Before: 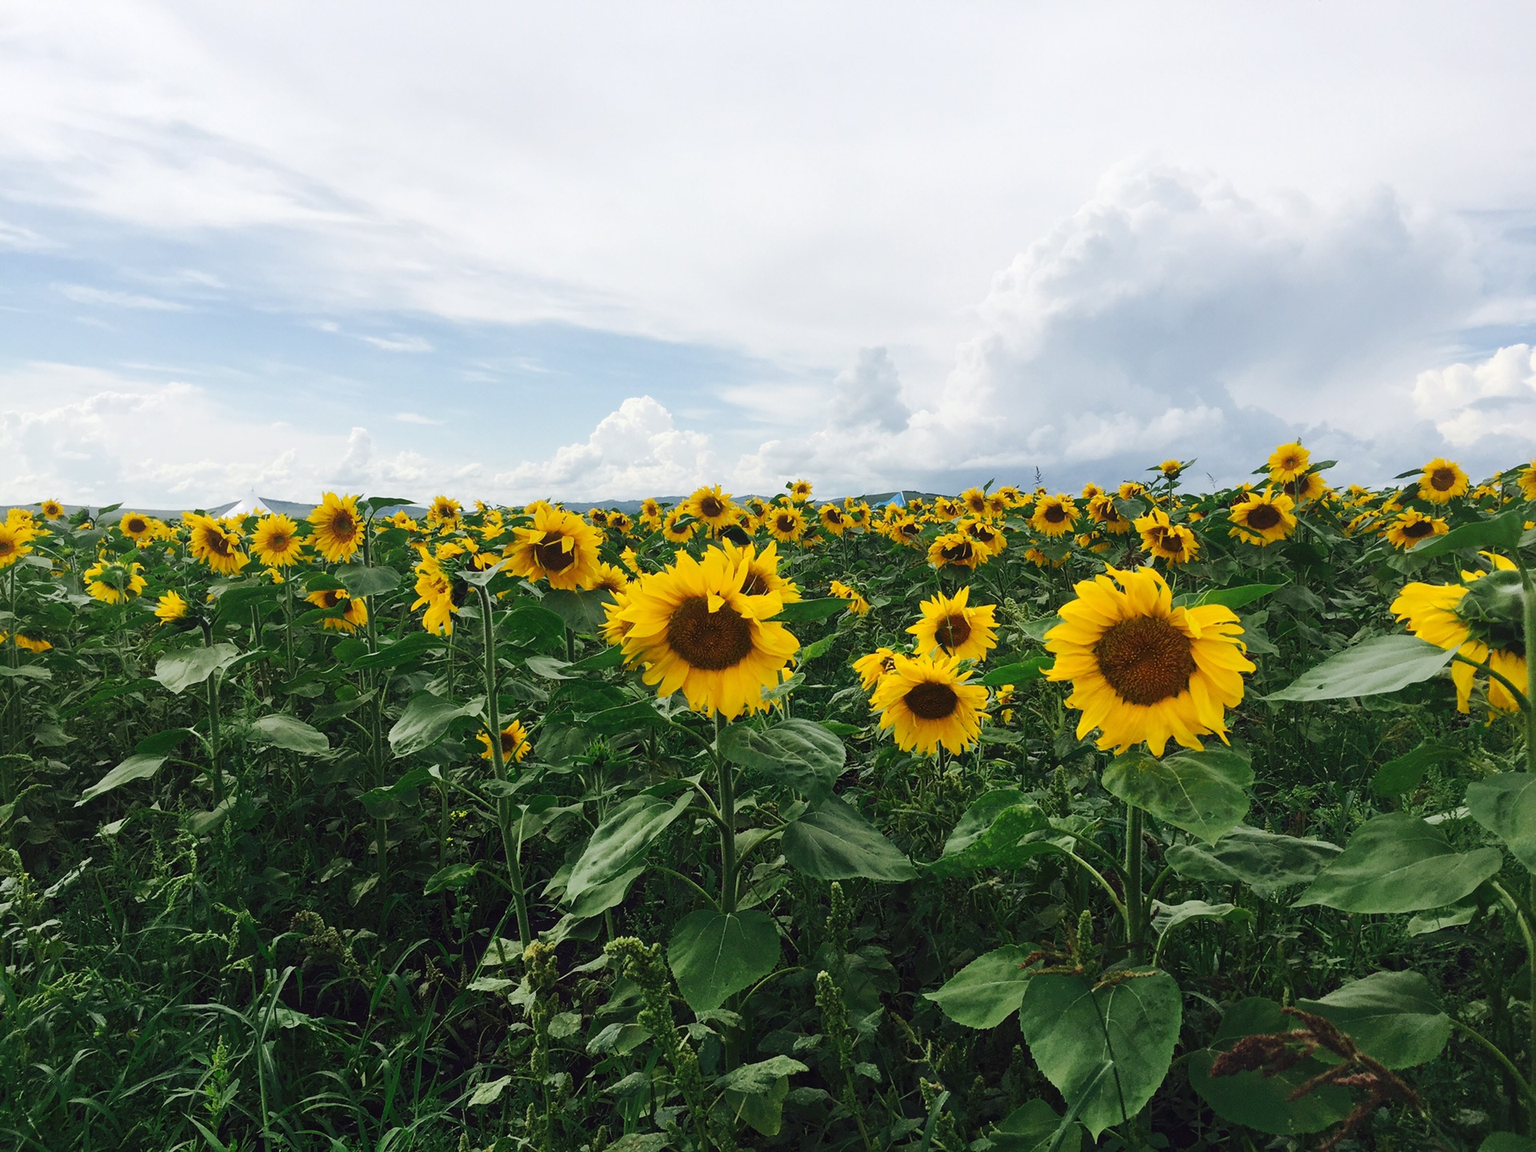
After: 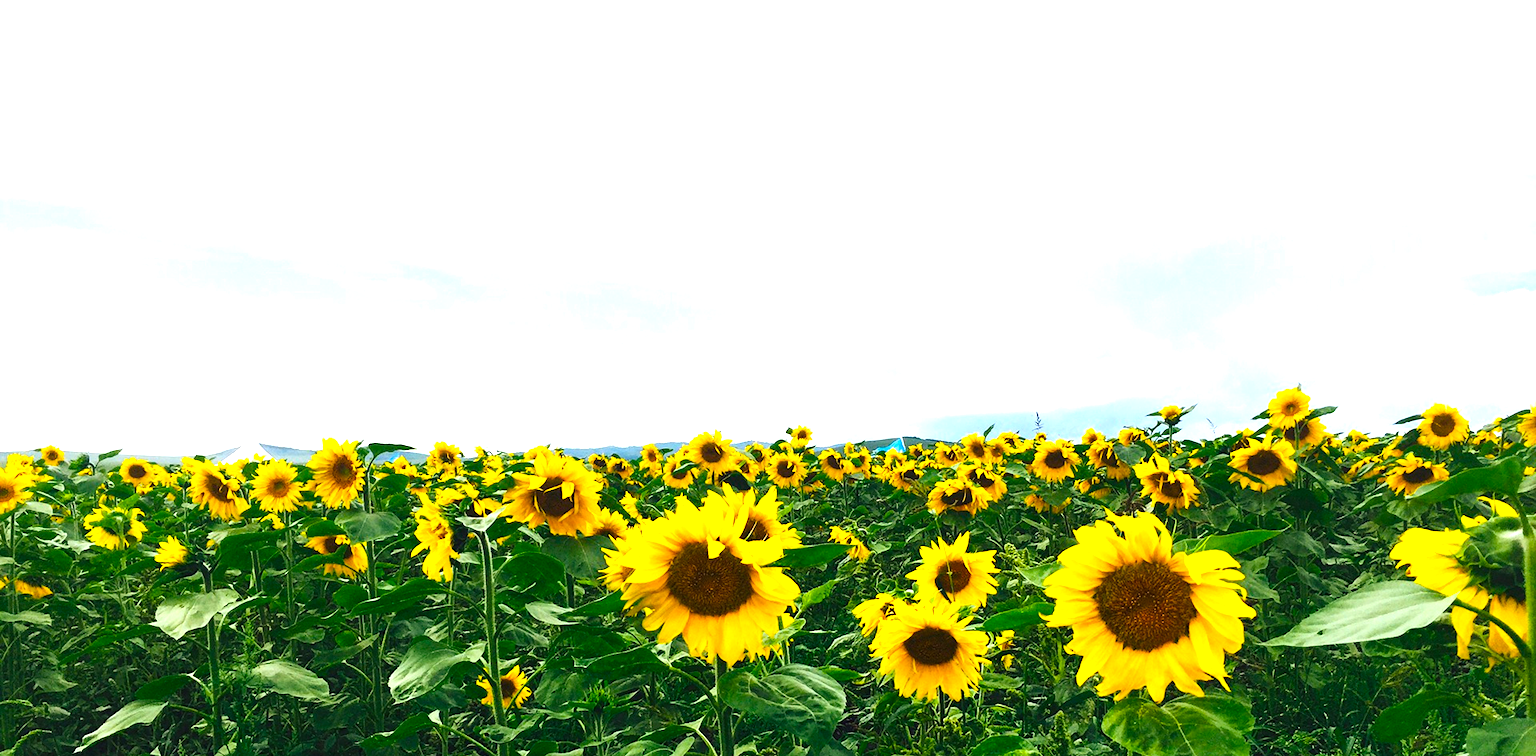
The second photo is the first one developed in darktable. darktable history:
color balance rgb: shadows lift › chroma 2.864%, shadows lift › hue 189.78°, highlights gain › luminance 14.69%, perceptual saturation grading › global saturation 35.647%, global vibrance 29.382%
crop and rotate: top 4.789%, bottom 29.545%
exposure: exposure 0.609 EV, compensate highlight preservation false
tone equalizer: -8 EV -0.381 EV, -7 EV -0.373 EV, -6 EV -0.309 EV, -5 EV -0.208 EV, -3 EV 0.207 EV, -2 EV 0.325 EV, -1 EV 0.389 EV, +0 EV 0.43 EV, edges refinement/feathering 500, mask exposure compensation -1.24 EV, preserve details no
